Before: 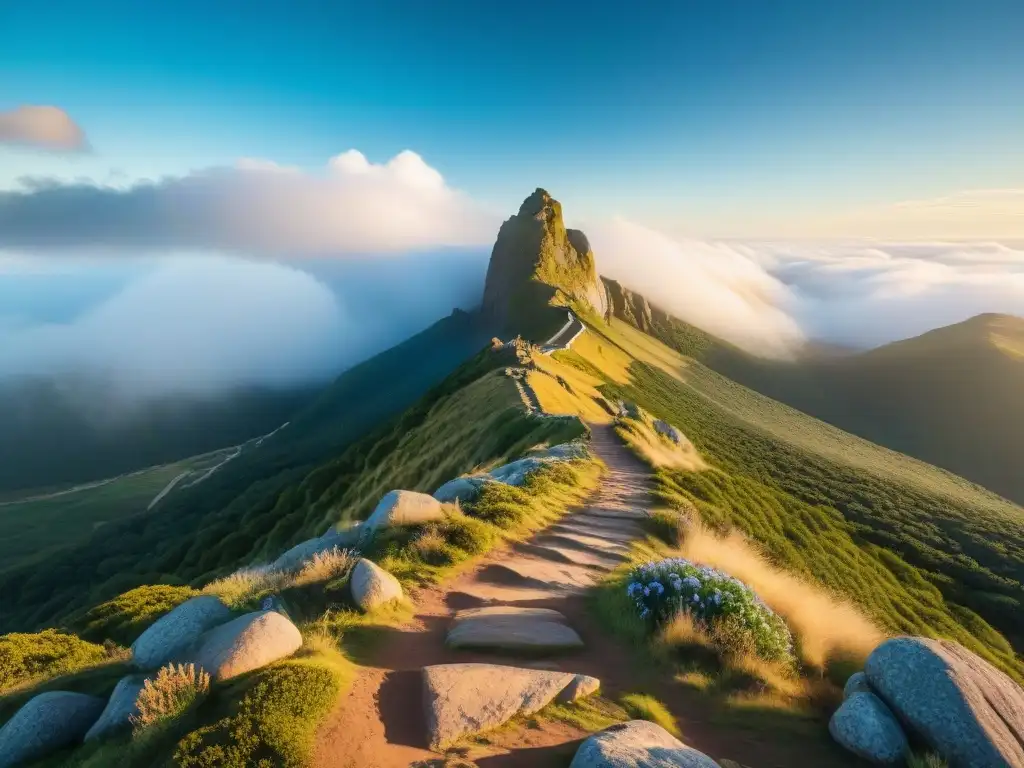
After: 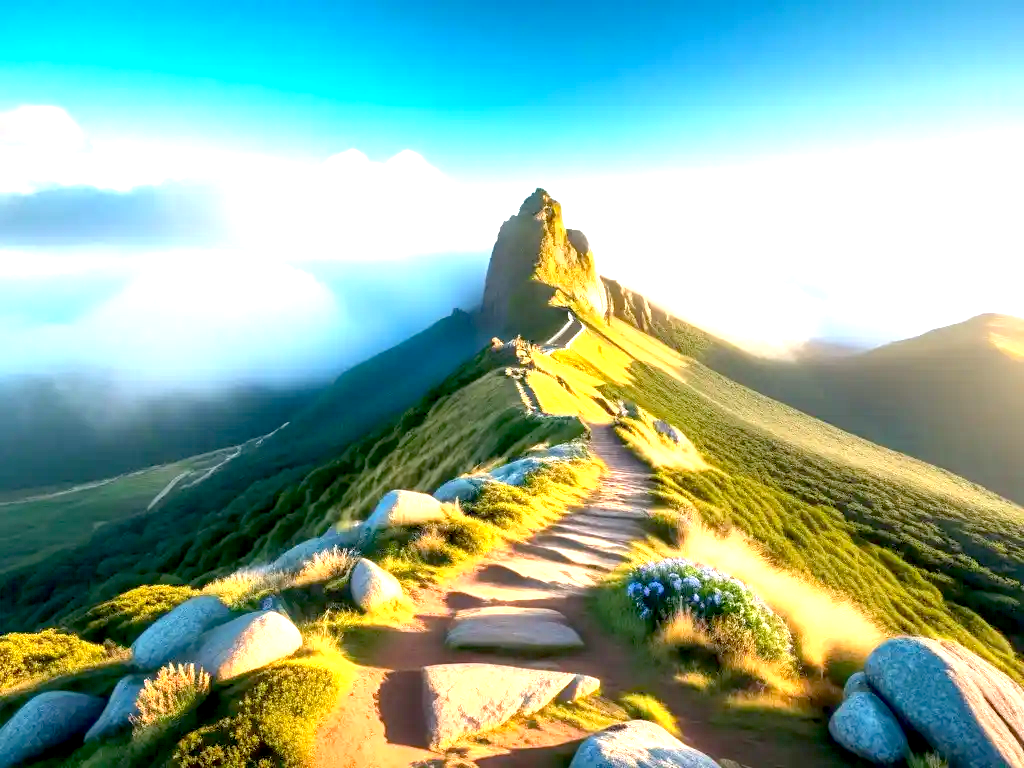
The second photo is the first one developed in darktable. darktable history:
exposure: black level correction 0.009, exposure 1.437 EV, compensate highlight preservation false
